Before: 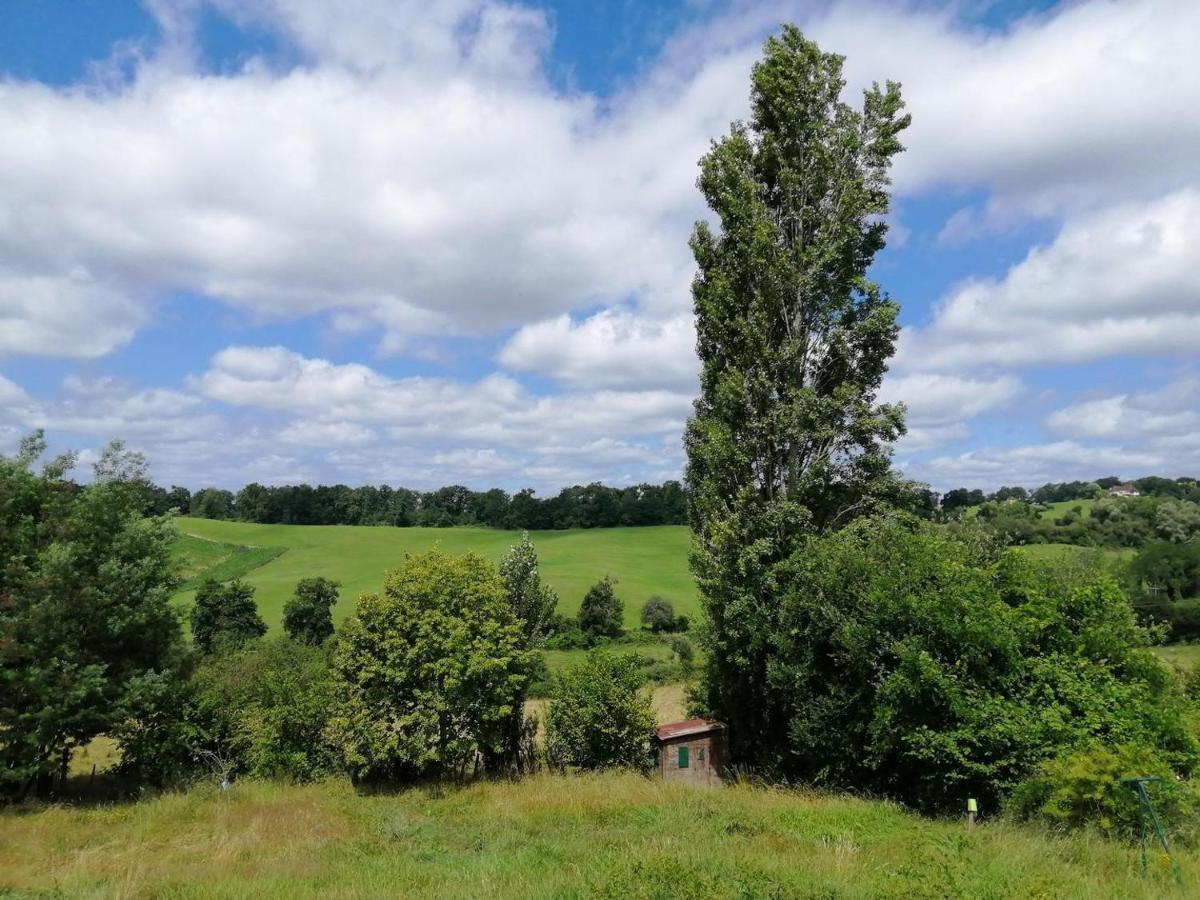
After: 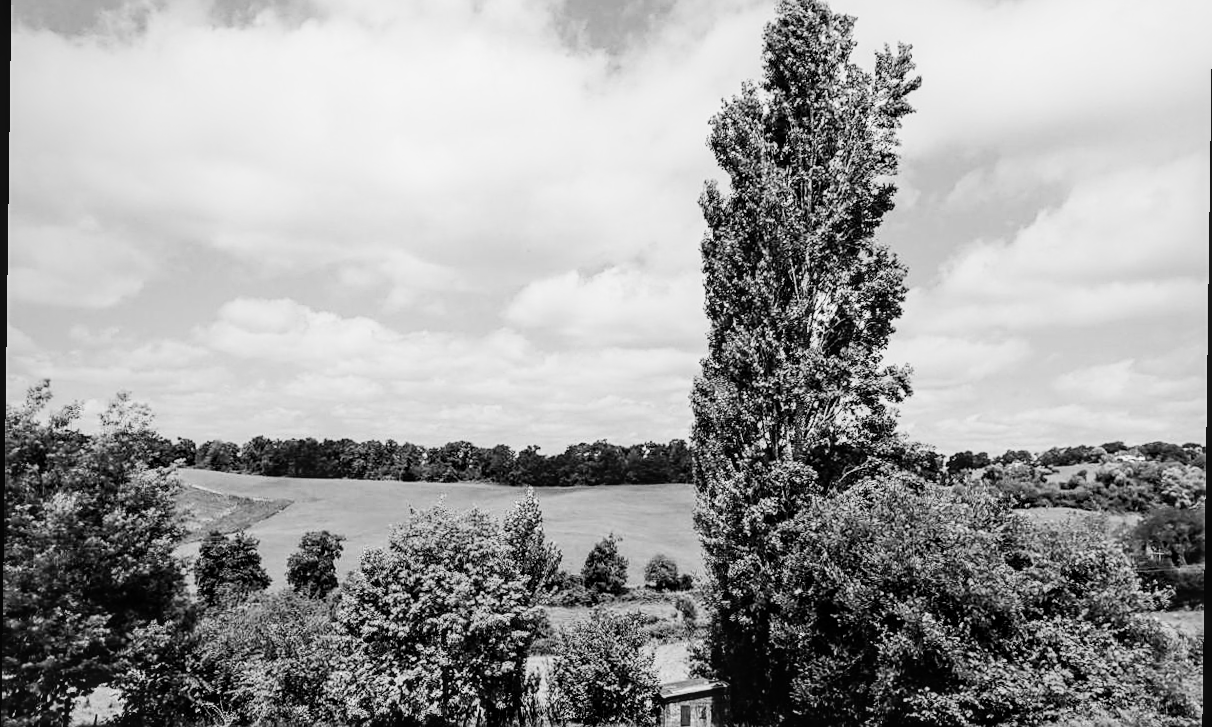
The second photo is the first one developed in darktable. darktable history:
monochrome: size 1
crop and rotate: top 5.667%, bottom 14.937%
sigmoid: contrast 1.8, skew -0.2, preserve hue 0%, red attenuation 0.1, red rotation 0.035, green attenuation 0.1, green rotation -0.017, blue attenuation 0.15, blue rotation -0.052, base primaries Rec2020
sharpen: on, module defaults
rotate and perspective: rotation 0.8°, automatic cropping off
exposure: black level correction 0, exposure 1.015 EV, compensate exposure bias true, compensate highlight preservation false
local contrast: detail 130%
